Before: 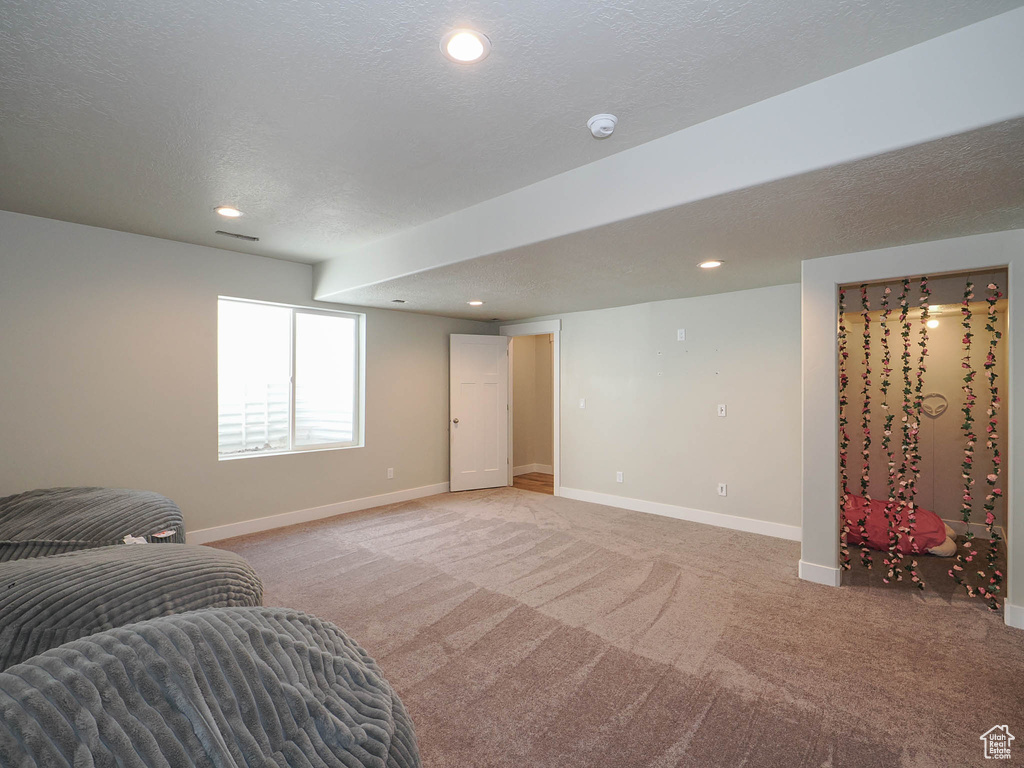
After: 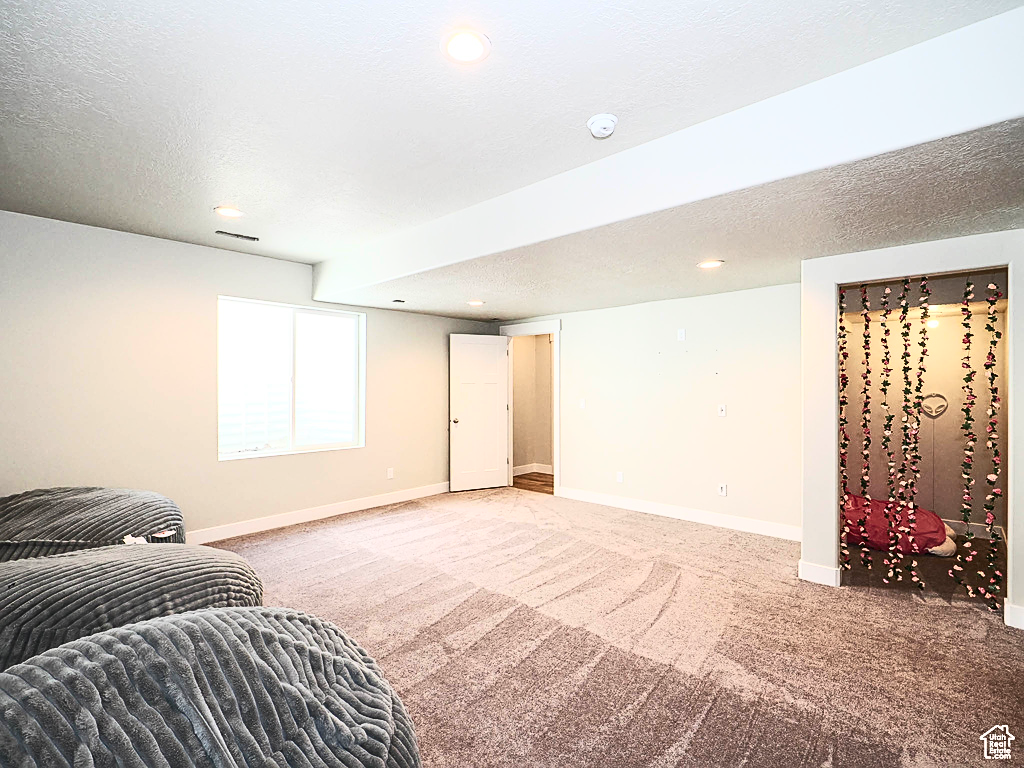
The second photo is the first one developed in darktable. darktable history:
sharpen: on, module defaults
contrast brightness saturation: contrast 0.62, brightness 0.34, saturation 0.14
